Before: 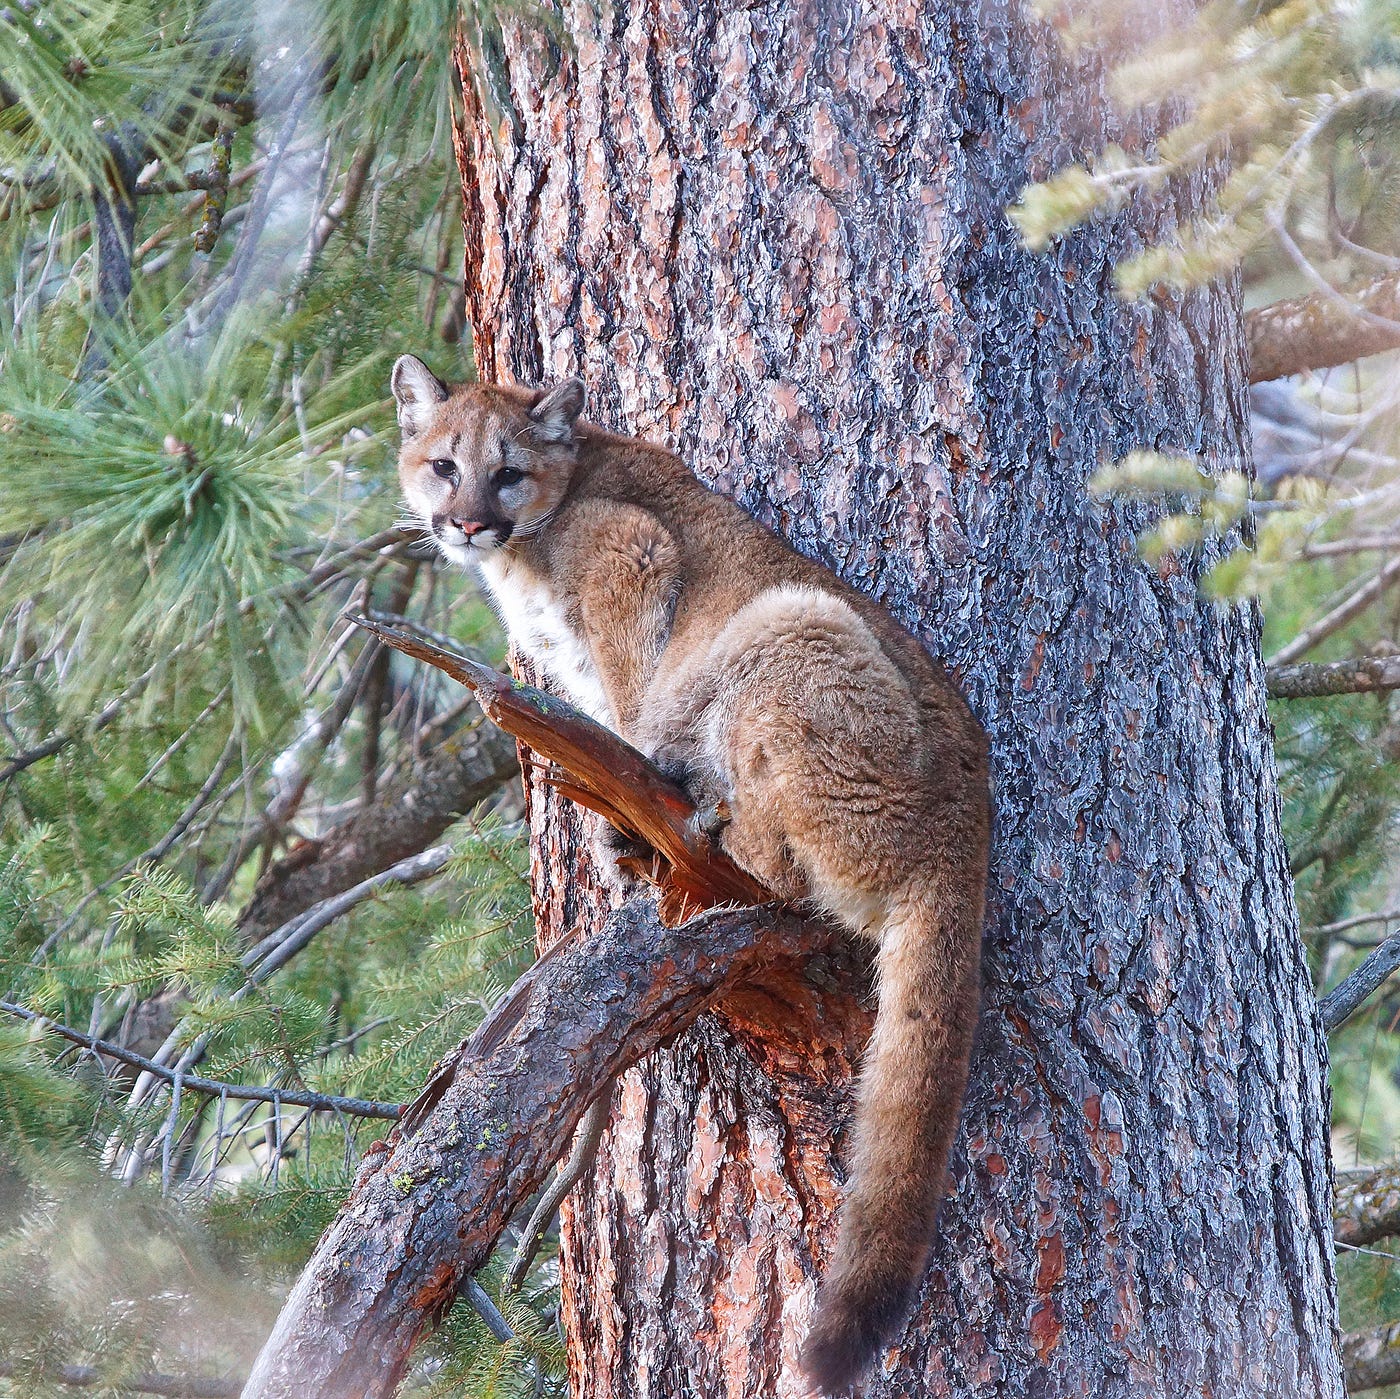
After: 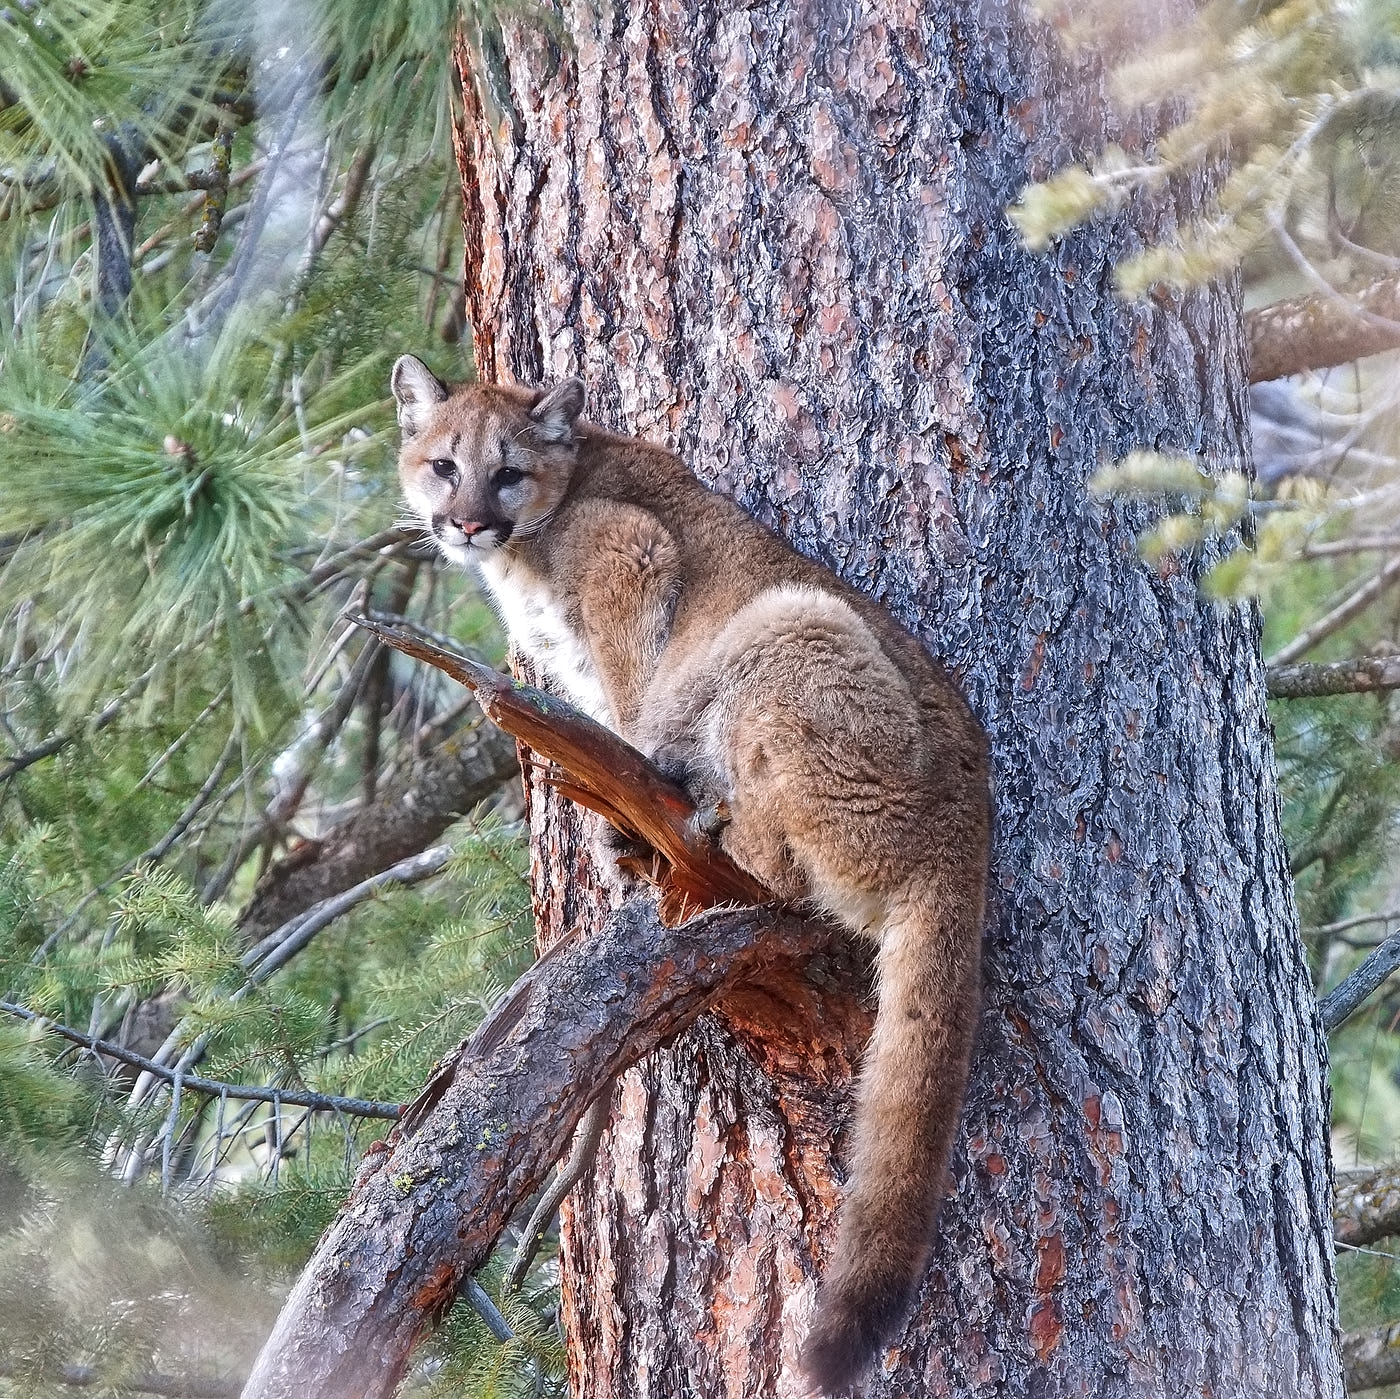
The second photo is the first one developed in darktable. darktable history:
shadows and highlights: shadows 10, white point adjustment 1, highlights -40
local contrast: mode bilateral grid, contrast 20, coarseness 50, detail 120%, midtone range 0.2
contrast equalizer: y [[0.5 ×6], [0.5 ×6], [0.5 ×6], [0 ×6], [0, 0.039, 0.251, 0.29, 0.293, 0.292]]
